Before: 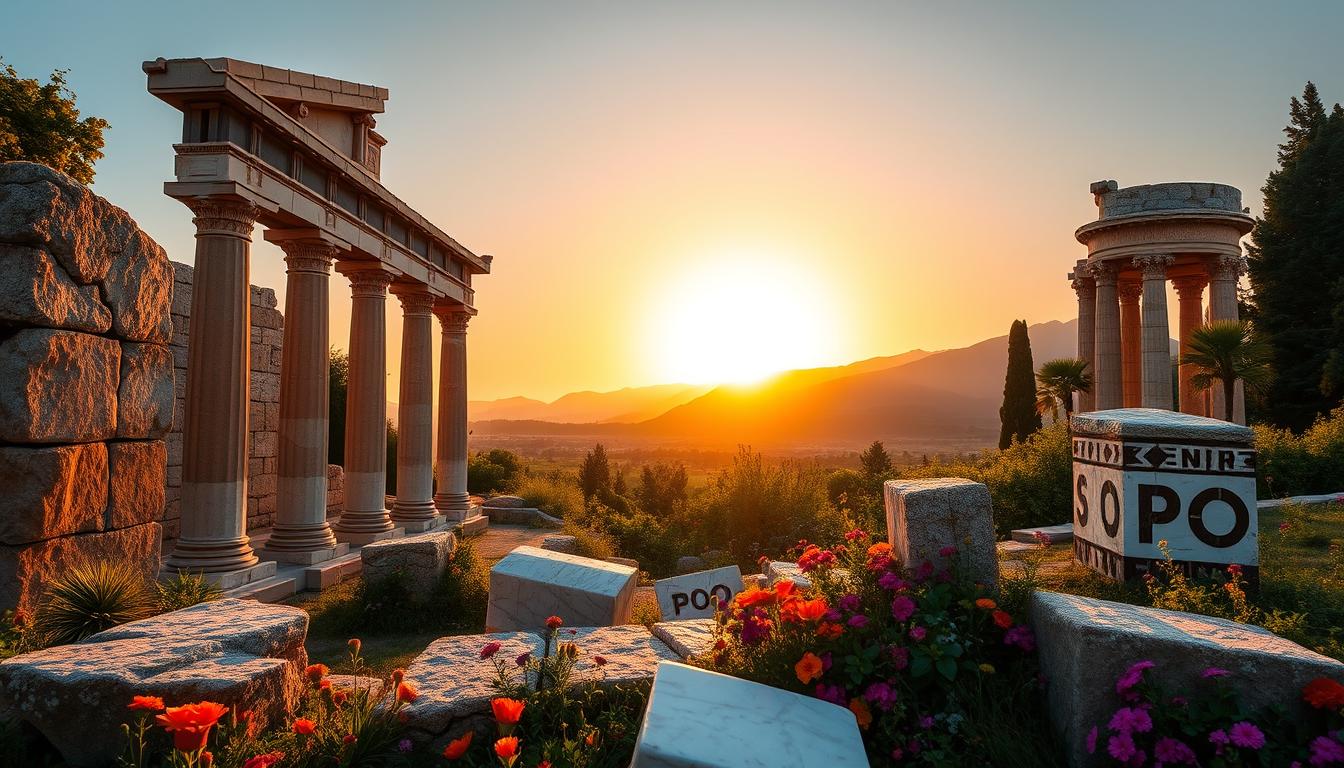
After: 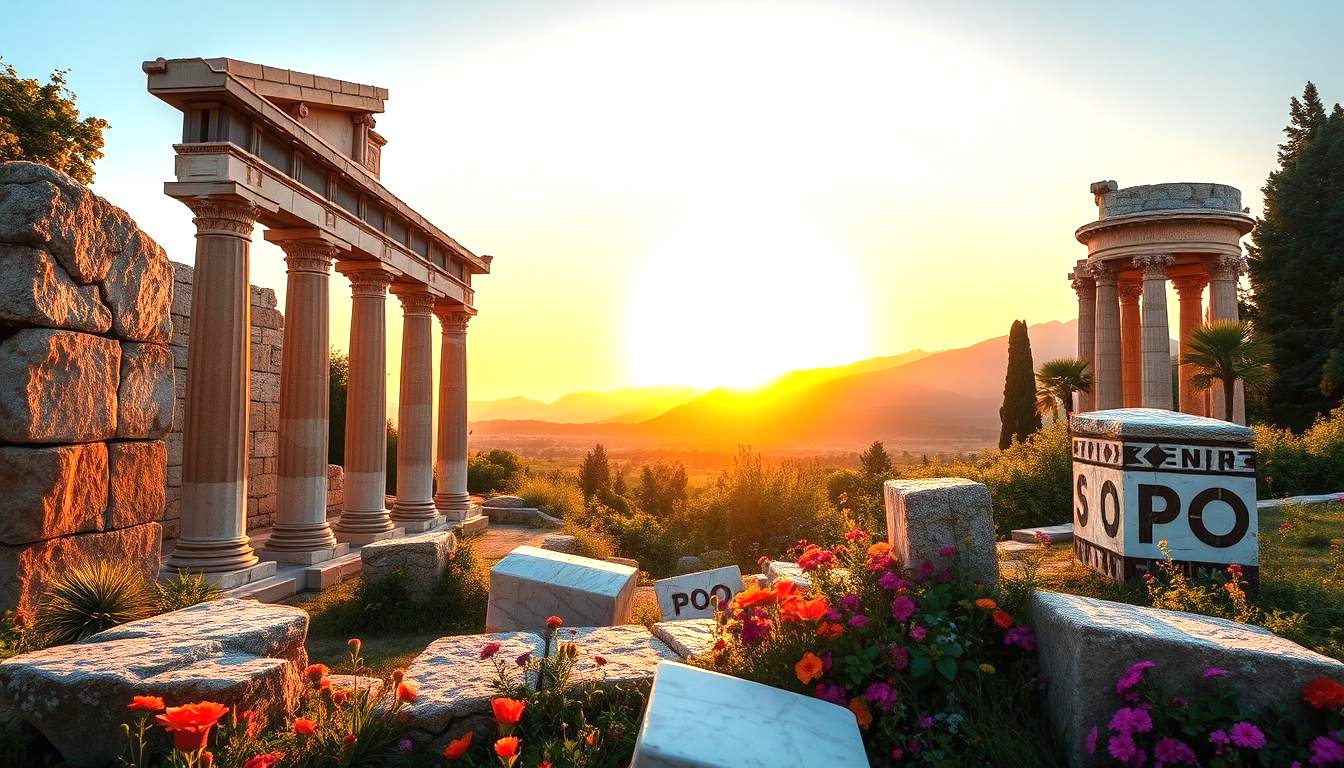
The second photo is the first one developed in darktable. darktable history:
graduated density: rotation -180°, offset 27.42
exposure: black level correction 0, exposure 1.173 EV, compensate exposure bias true, compensate highlight preservation false
